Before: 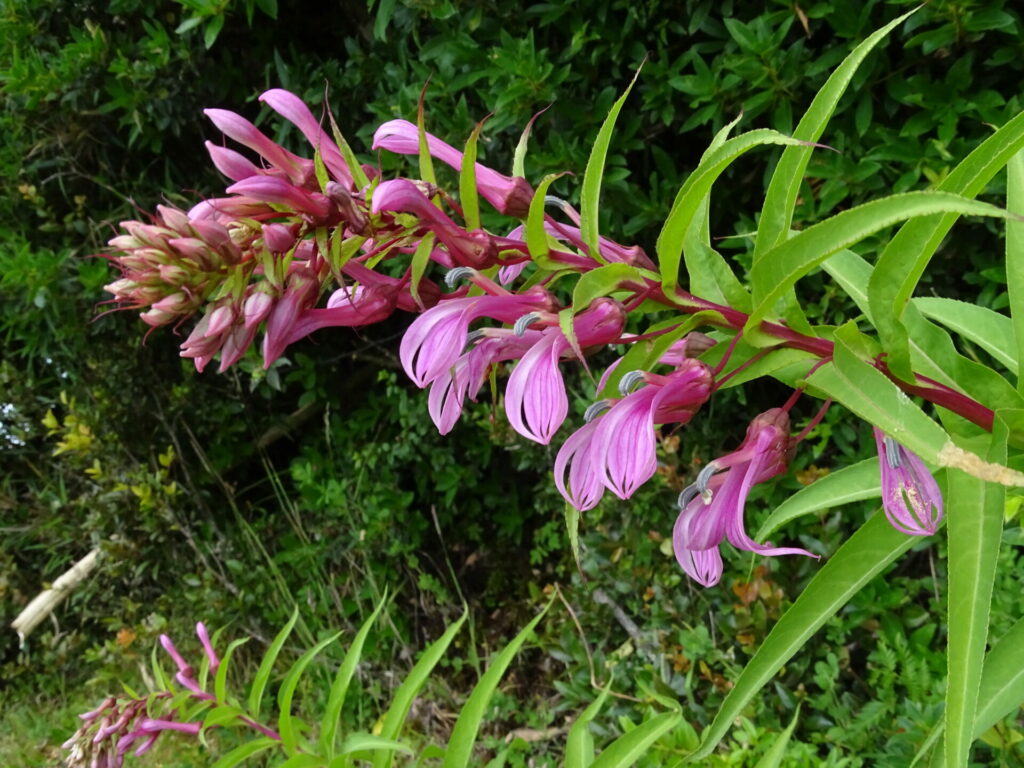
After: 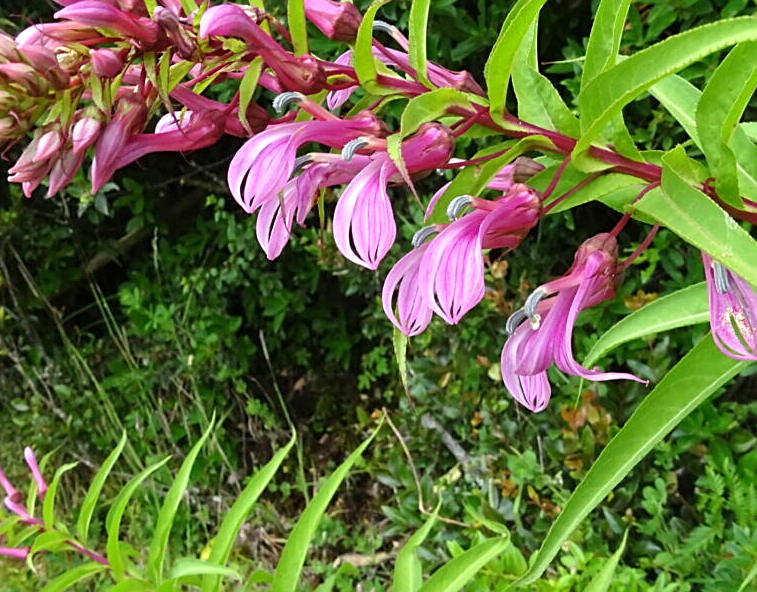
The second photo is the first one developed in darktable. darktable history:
crop: left 16.871%, top 22.857%, right 9.116%
exposure: black level correction 0, exposure 0.5 EV, compensate exposure bias true, compensate highlight preservation false
sharpen: on, module defaults
